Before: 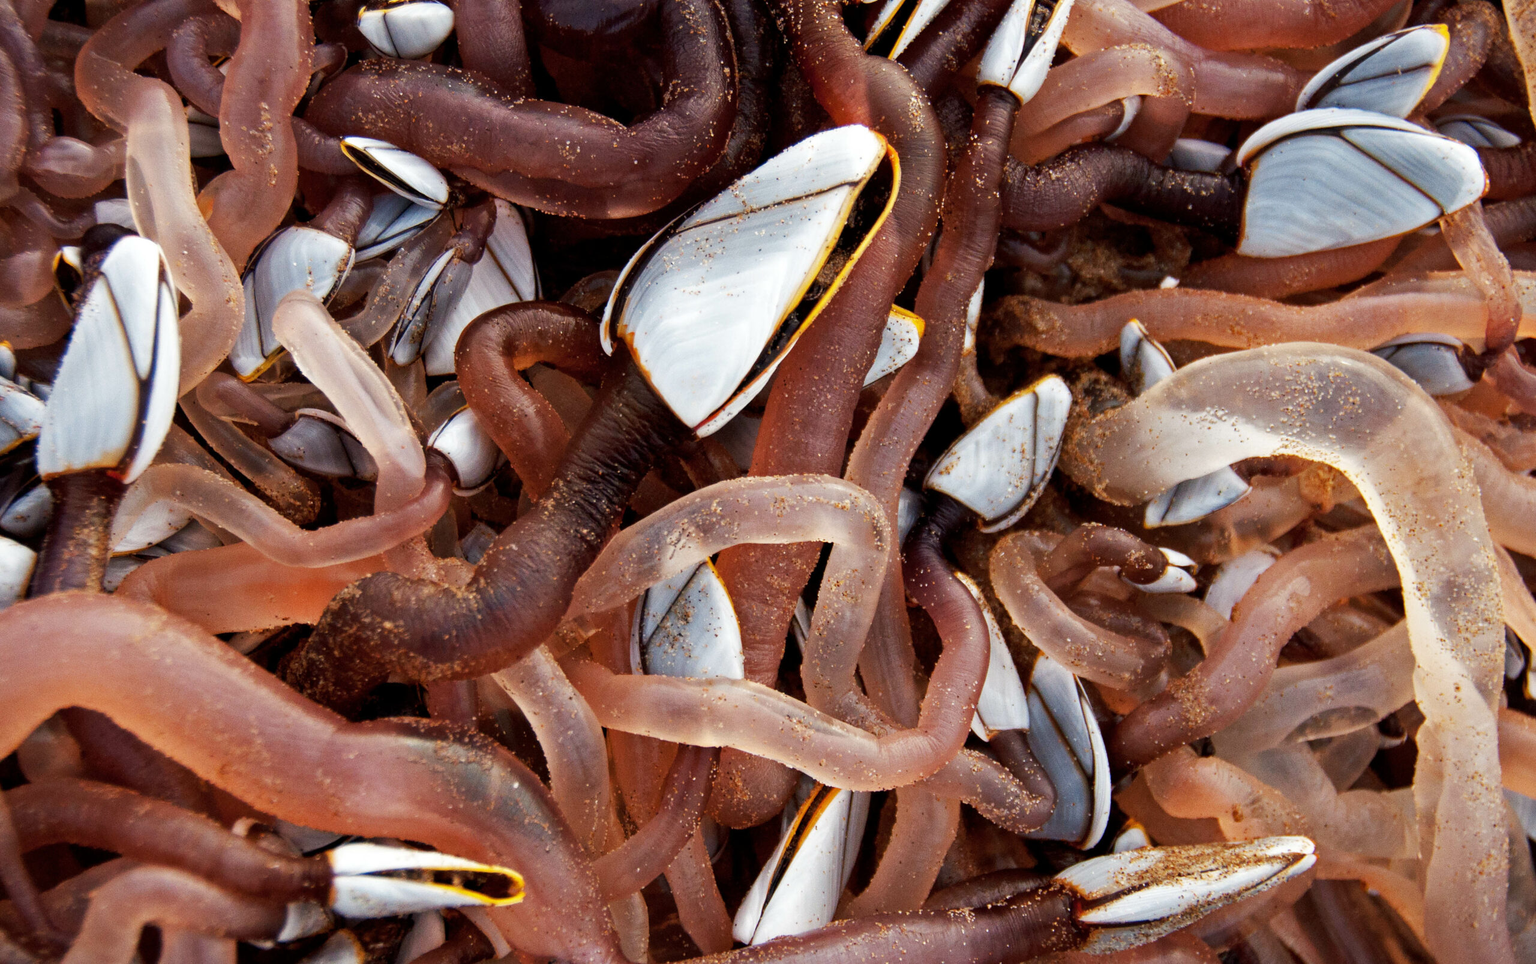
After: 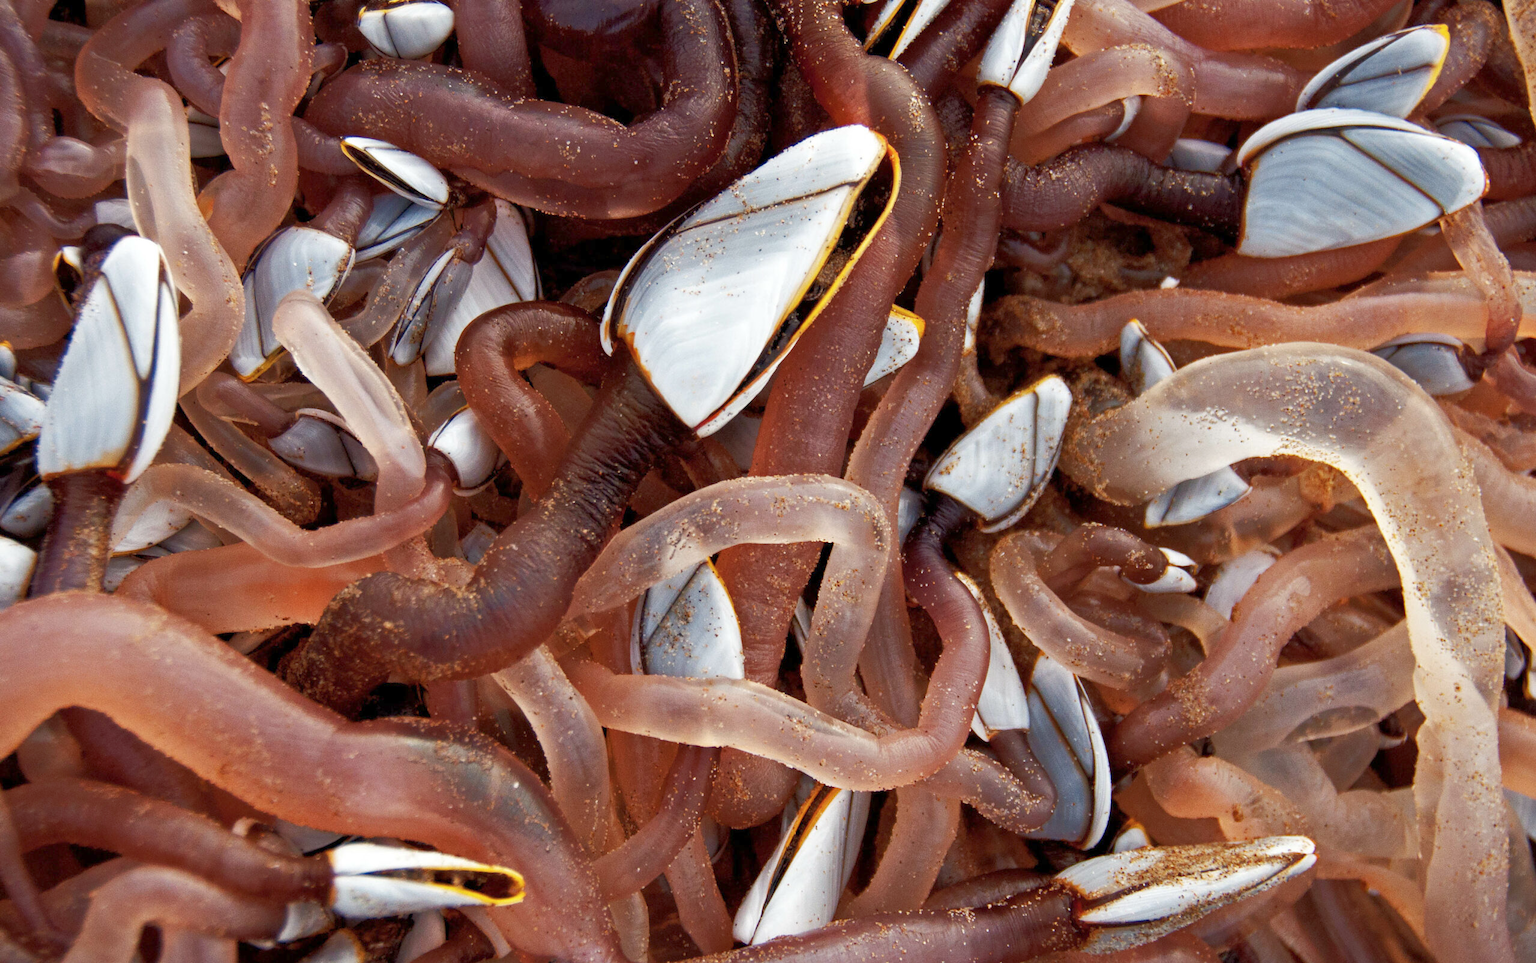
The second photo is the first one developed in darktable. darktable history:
color balance rgb: perceptual saturation grading › global saturation -3%
rgb curve: curves: ch0 [(0, 0) (0.072, 0.166) (0.217, 0.293) (0.414, 0.42) (1, 1)], compensate middle gray true, preserve colors basic power
